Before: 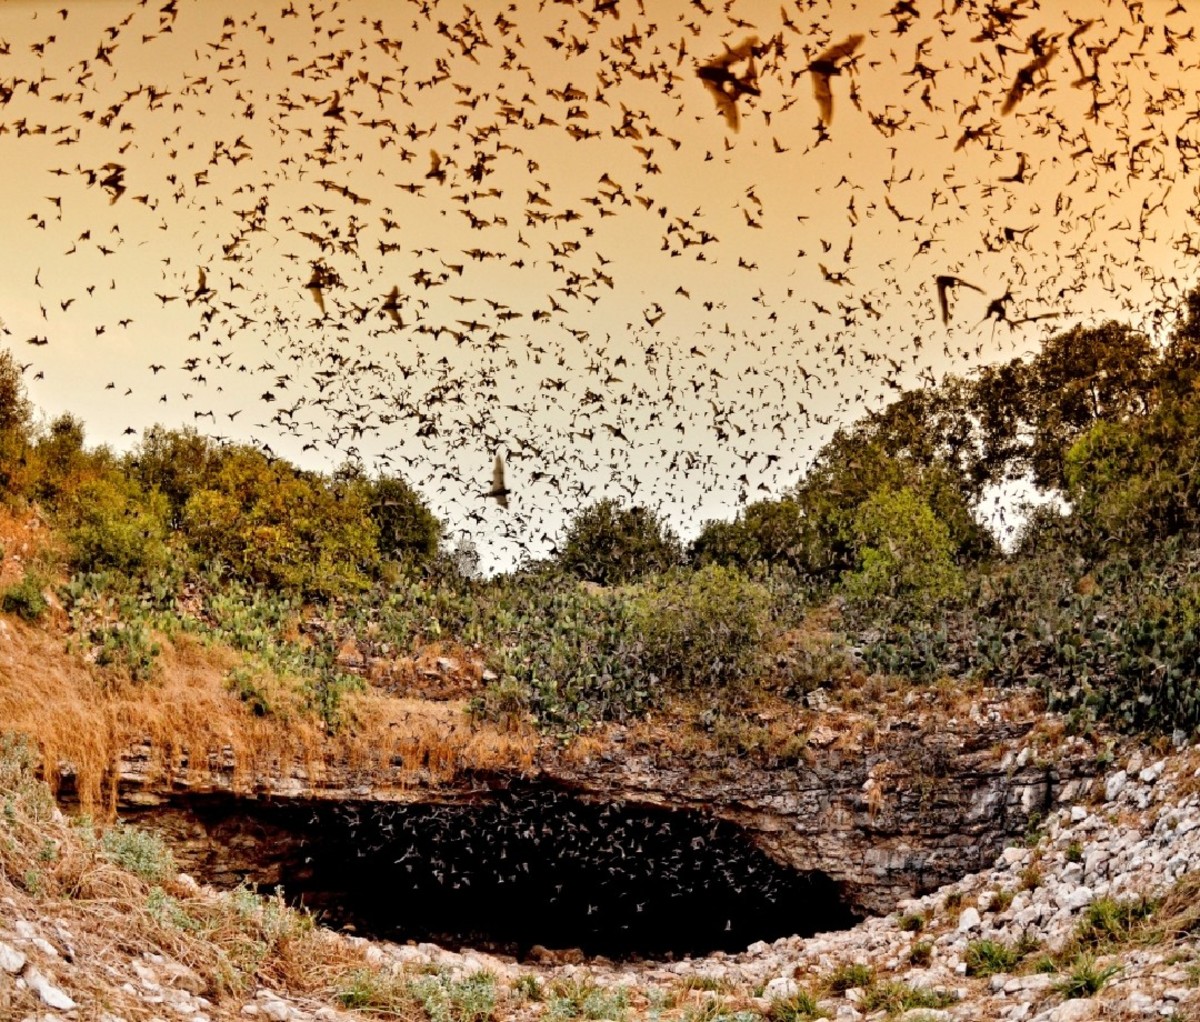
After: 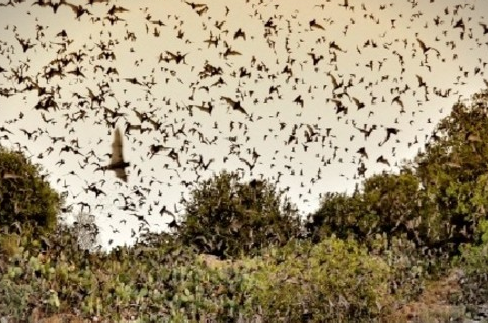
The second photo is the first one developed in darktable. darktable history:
color zones: curves: ch1 [(0.235, 0.558) (0.75, 0.5)]; ch2 [(0.25, 0.462) (0.749, 0.457)], mix -121.45%
crop: left 31.806%, top 32.01%, right 27.513%, bottom 36.379%
vignetting: fall-off start 99.74%, width/height ratio 1.304, unbound false
